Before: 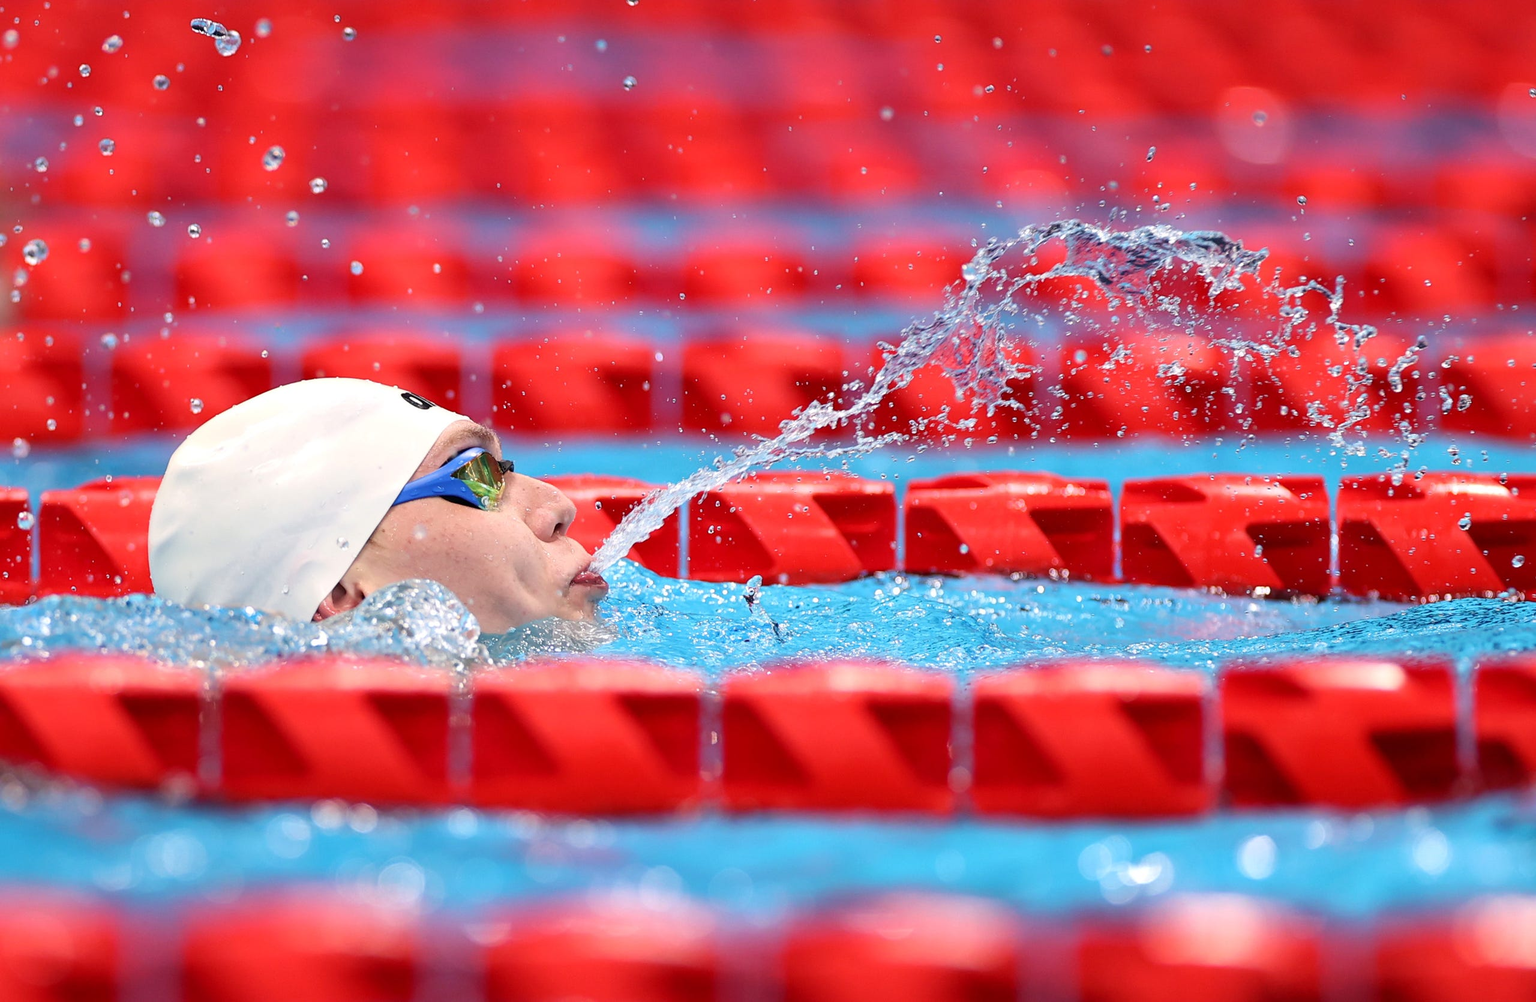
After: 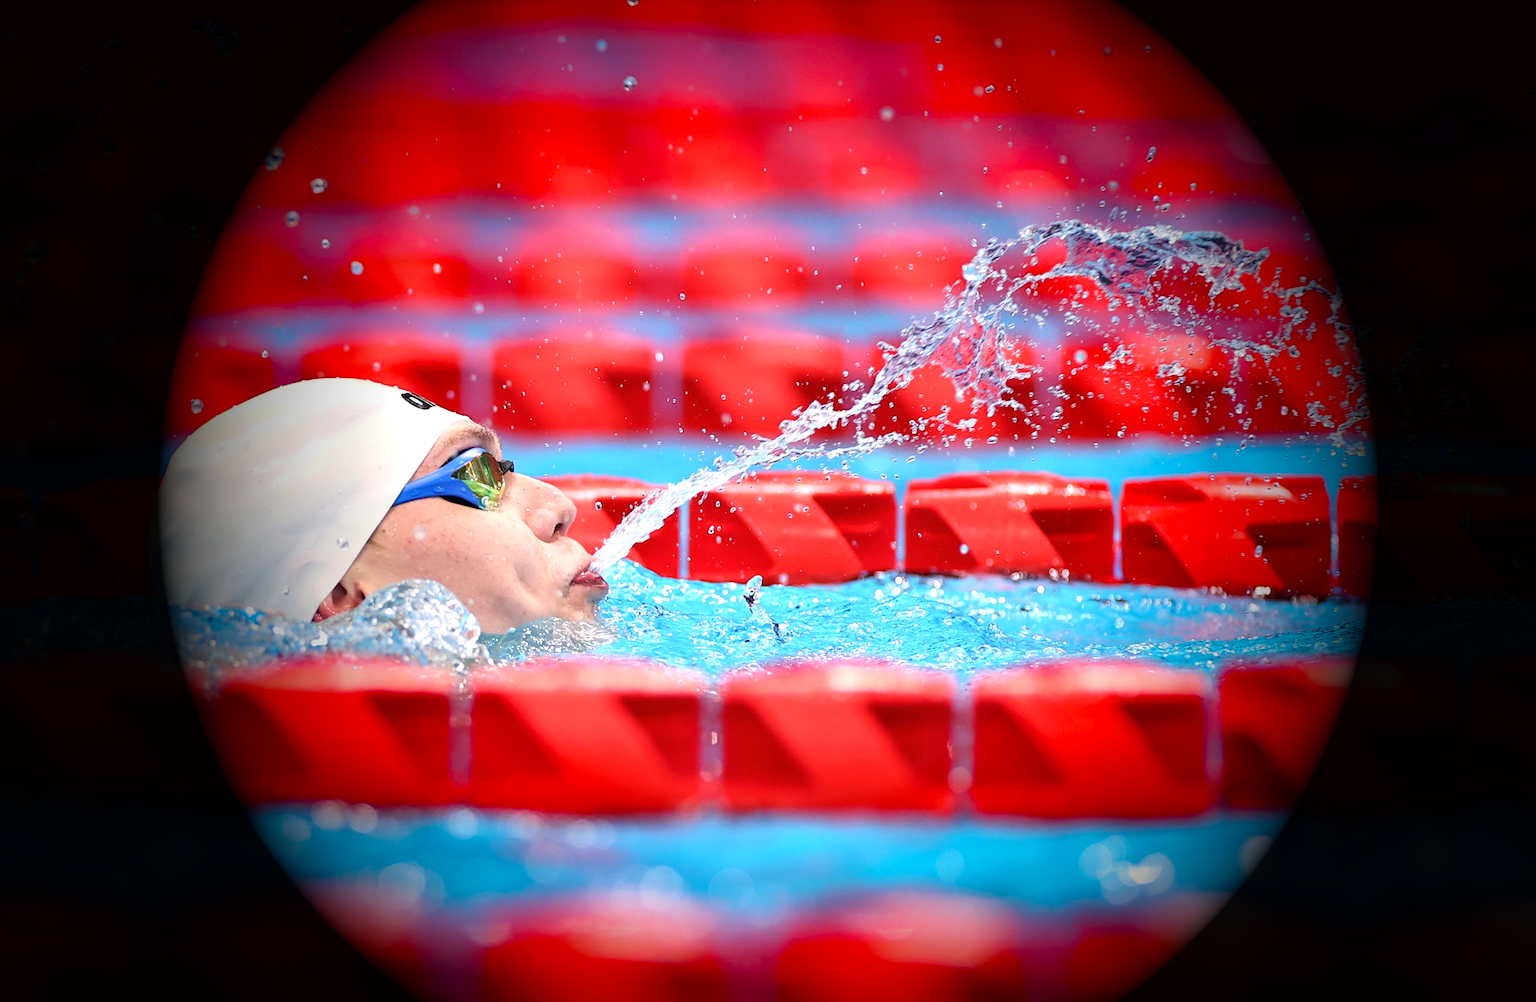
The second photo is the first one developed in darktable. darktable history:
color calibration: illuminant same as pipeline (D50), adaptation none (bypass), x 0.332, y 0.334, temperature 5013.64 K
exposure: black level correction 0, exposure 0.499 EV, compensate exposure bias true, compensate highlight preservation false
vignetting: fall-off start 39.16%, fall-off radius 40.37%, brightness -0.998, saturation 0.499
